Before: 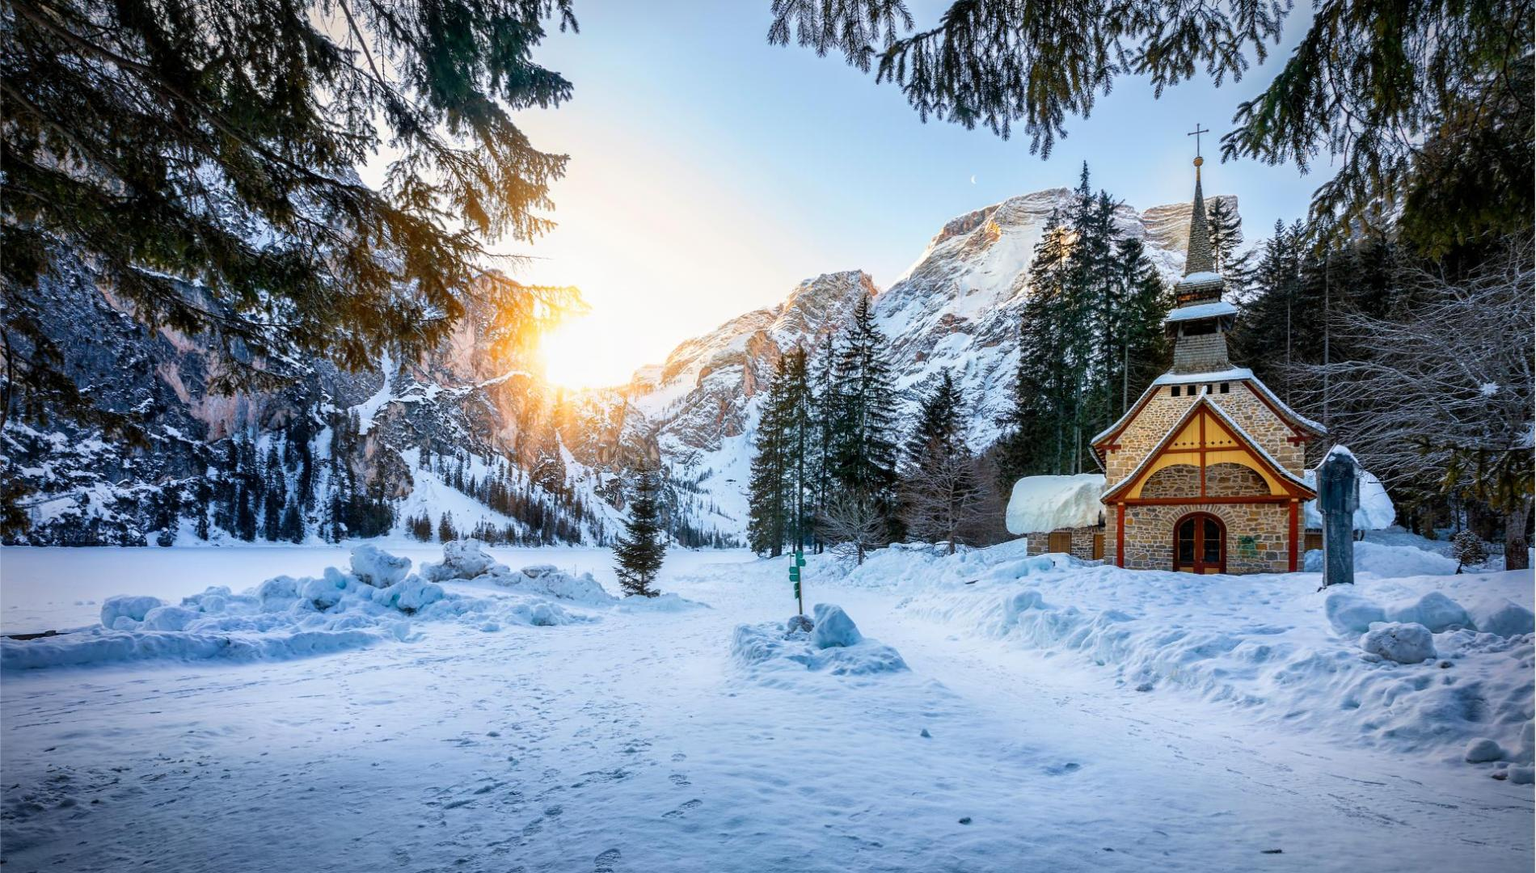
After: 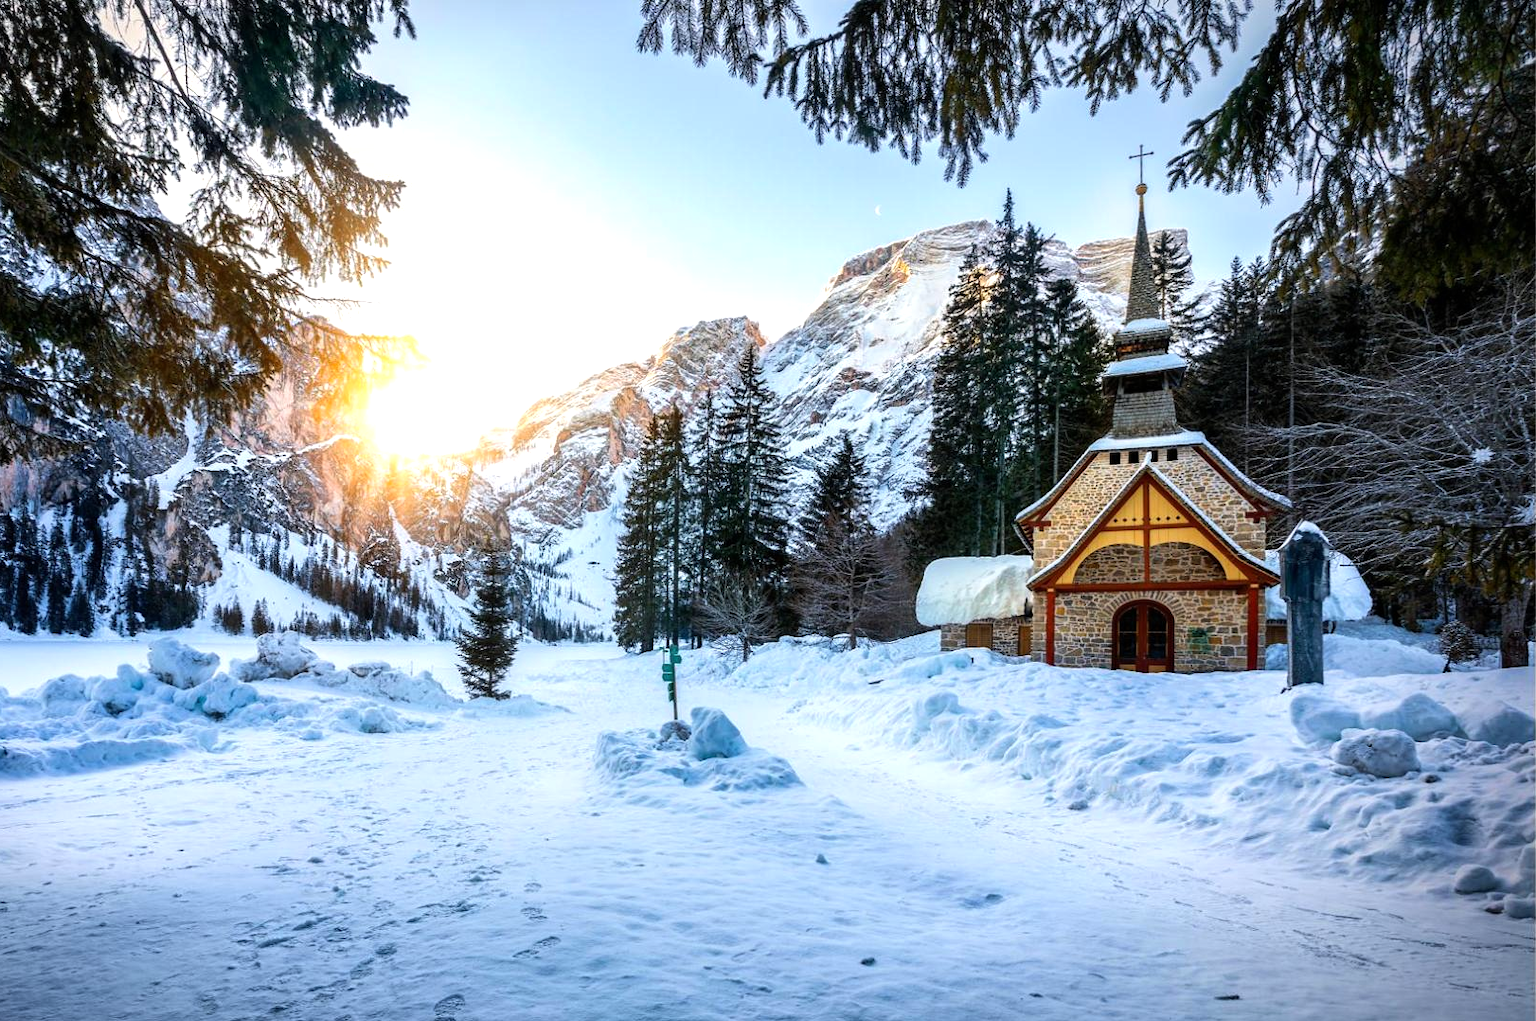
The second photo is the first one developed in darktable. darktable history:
tone equalizer: -8 EV -0.417 EV, -7 EV -0.389 EV, -6 EV -0.333 EV, -5 EV -0.222 EV, -3 EV 0.222 EV, -2 EV 0.333 EV, -1 EV 0.389 EV, +0 EV 0.417 EV, edges refinement/feathering 500, mask exposure compensation -1.57 EV, preserve details no
crop and rotate: left 14.584%
